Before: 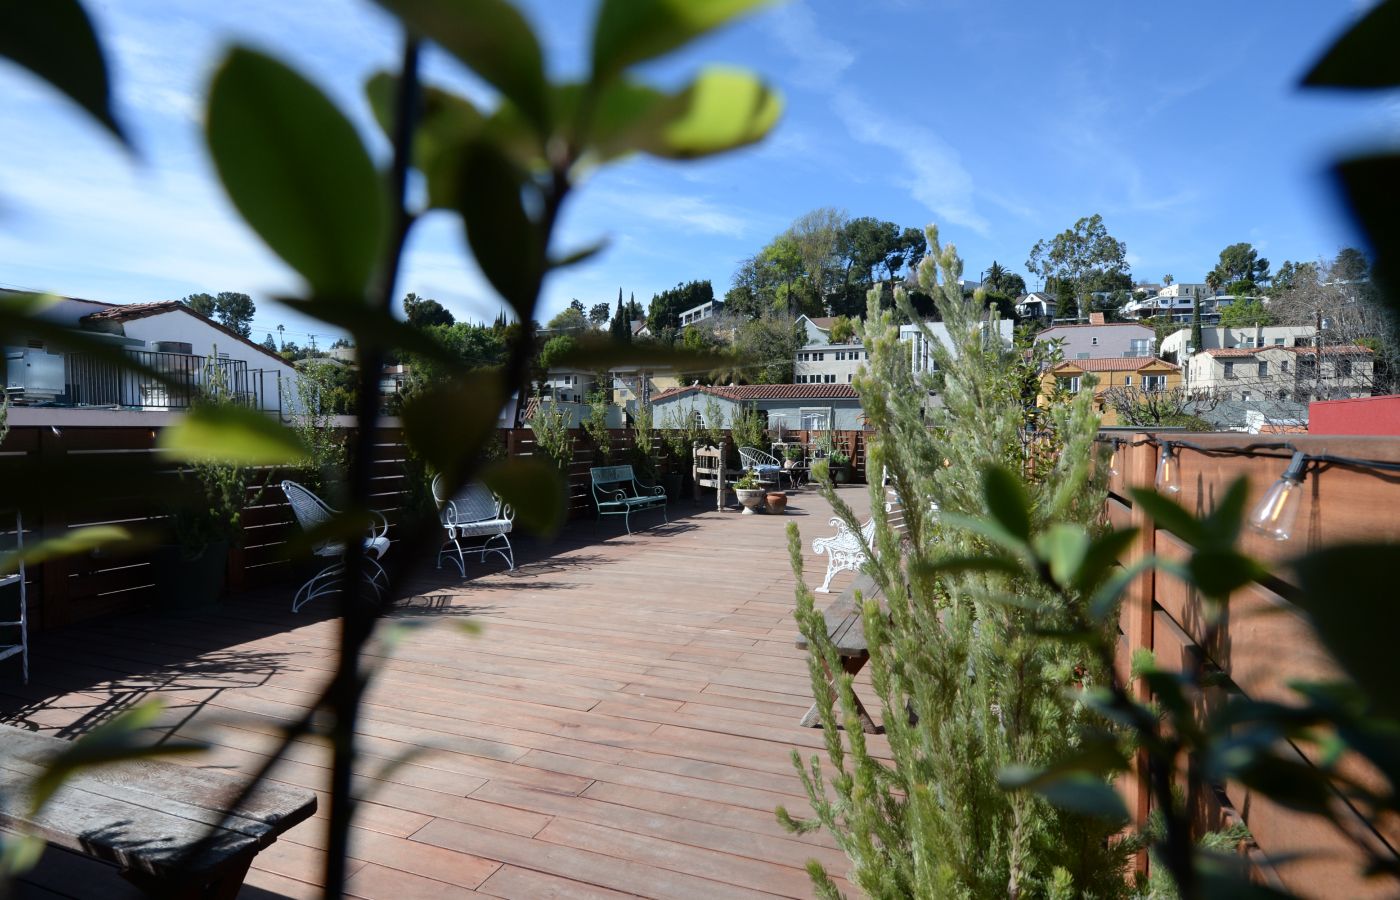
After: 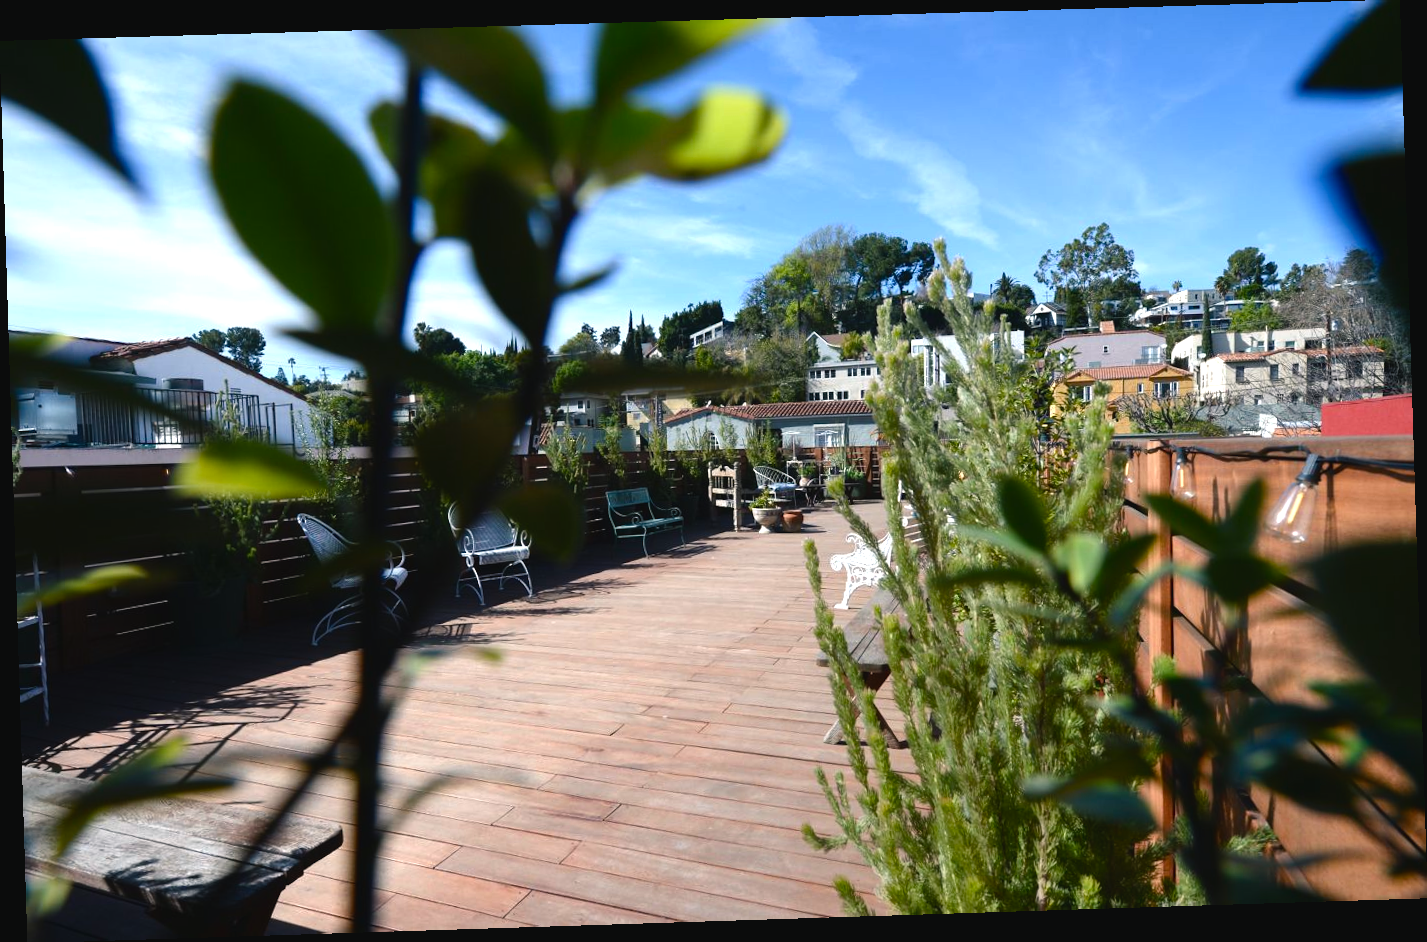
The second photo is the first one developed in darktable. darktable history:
color balance rgb: shadows lift › chroma 1%, shadows lift › hue 217.2°, power › hue 310.8°, highlights gain › chroma 1%, highlights gain › hue 54°, global offset › luminance 0.5%, global offset › hue 171.6°, perceptual saturation grading › global saturation 14.09%, perceptual saturation grading › highlights -25%, perceptual saturation grading › shadows 30%, perceptual brilliance grading › highlights 13.42%, perceptual brilliance grading › mid-tones 8.05%, perceptual brilliance grading › shadows -17.45%, global vibrance 25%
rotate and perspective: rotation -1.77°, lens shift (horizontal) 0.004, automatic cropping off
